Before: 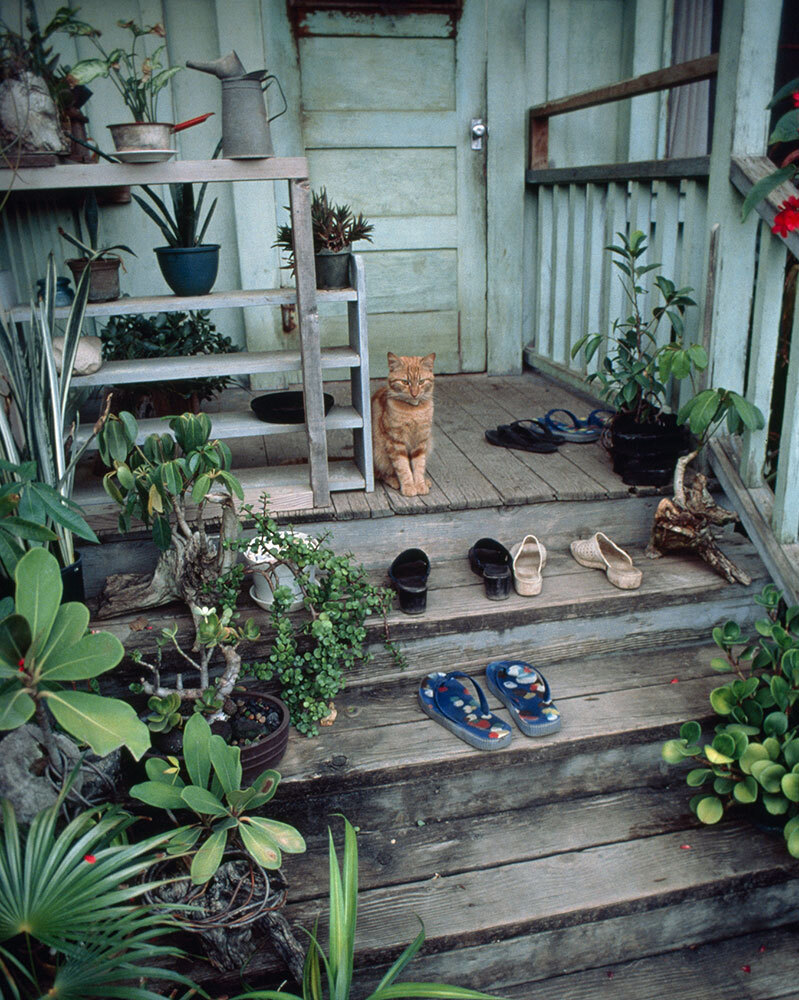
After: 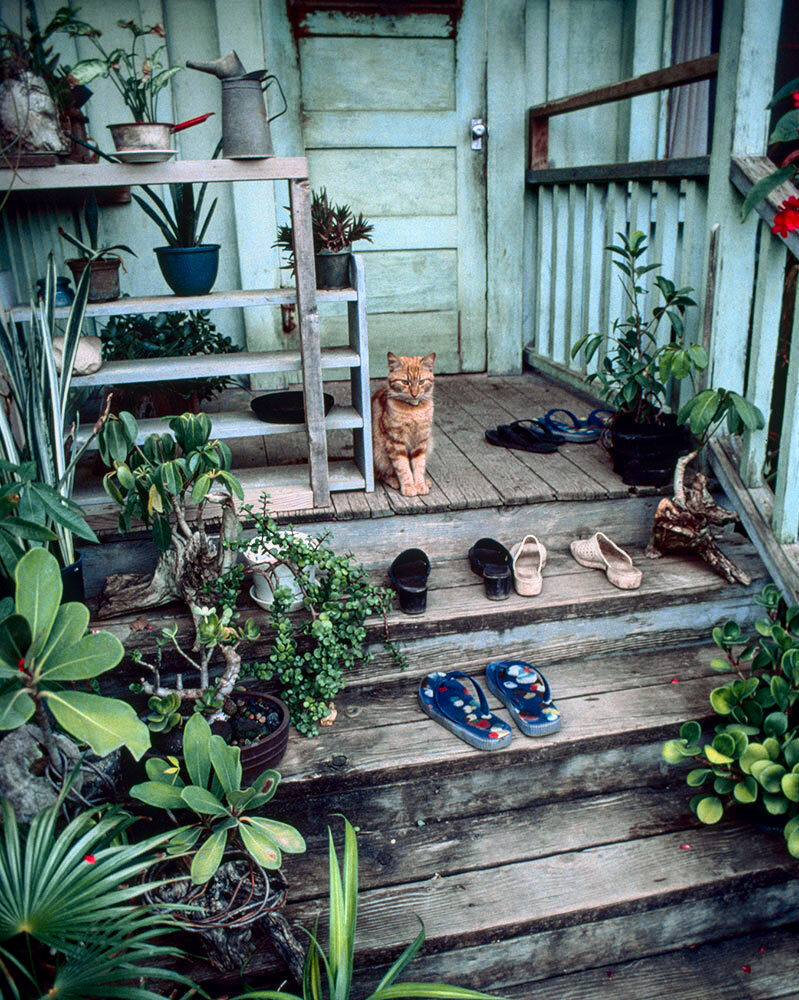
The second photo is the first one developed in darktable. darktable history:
tone curve: curves: ch0 [(0, 0.001) (0.139, 0.096) (0.311, 0.278) (0.495, 0.531) (0.718, 0.816) (0.841, 0.909) (1, 0.967)]; ch1 [(0, 0) (0.272, 0.249) (0.388, 0.385) (0.469, 0.456) (0.495, 0.497) (0.538, 0.554) (0.578, 0.605) (0.707, 0.778) (1, 1)]; ch2 [(0, 0) (0.125, 0.089) (0.353, 0.329) (0.443, 0.408) (0.502, 0.499) (0.557, 0.542) (0.608, 0.635) (1, 1)], color space Lab, independent channels, preserve colors none
local contrast: on, module defaults
